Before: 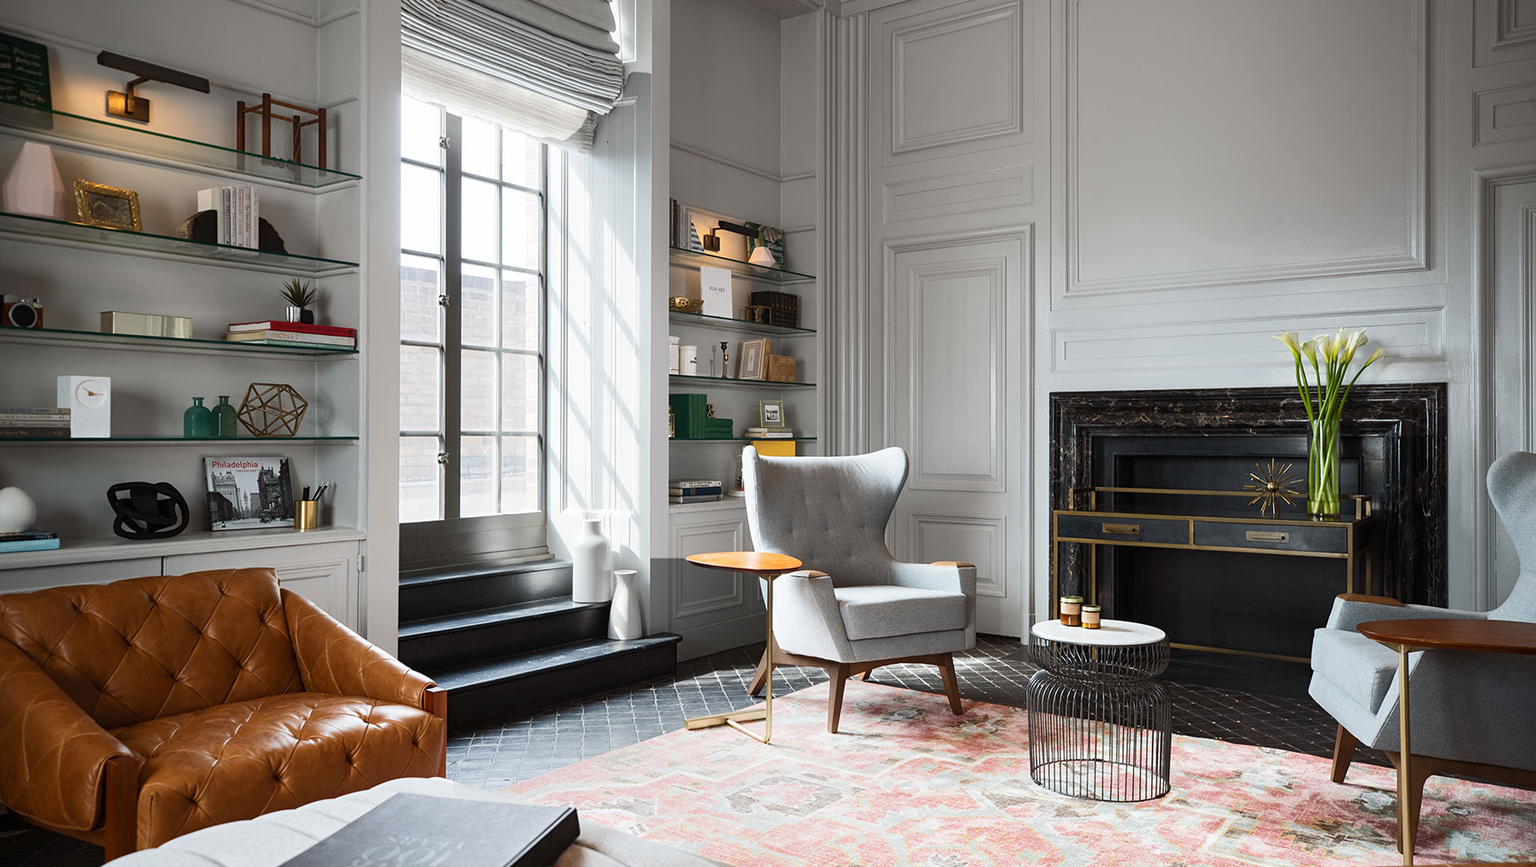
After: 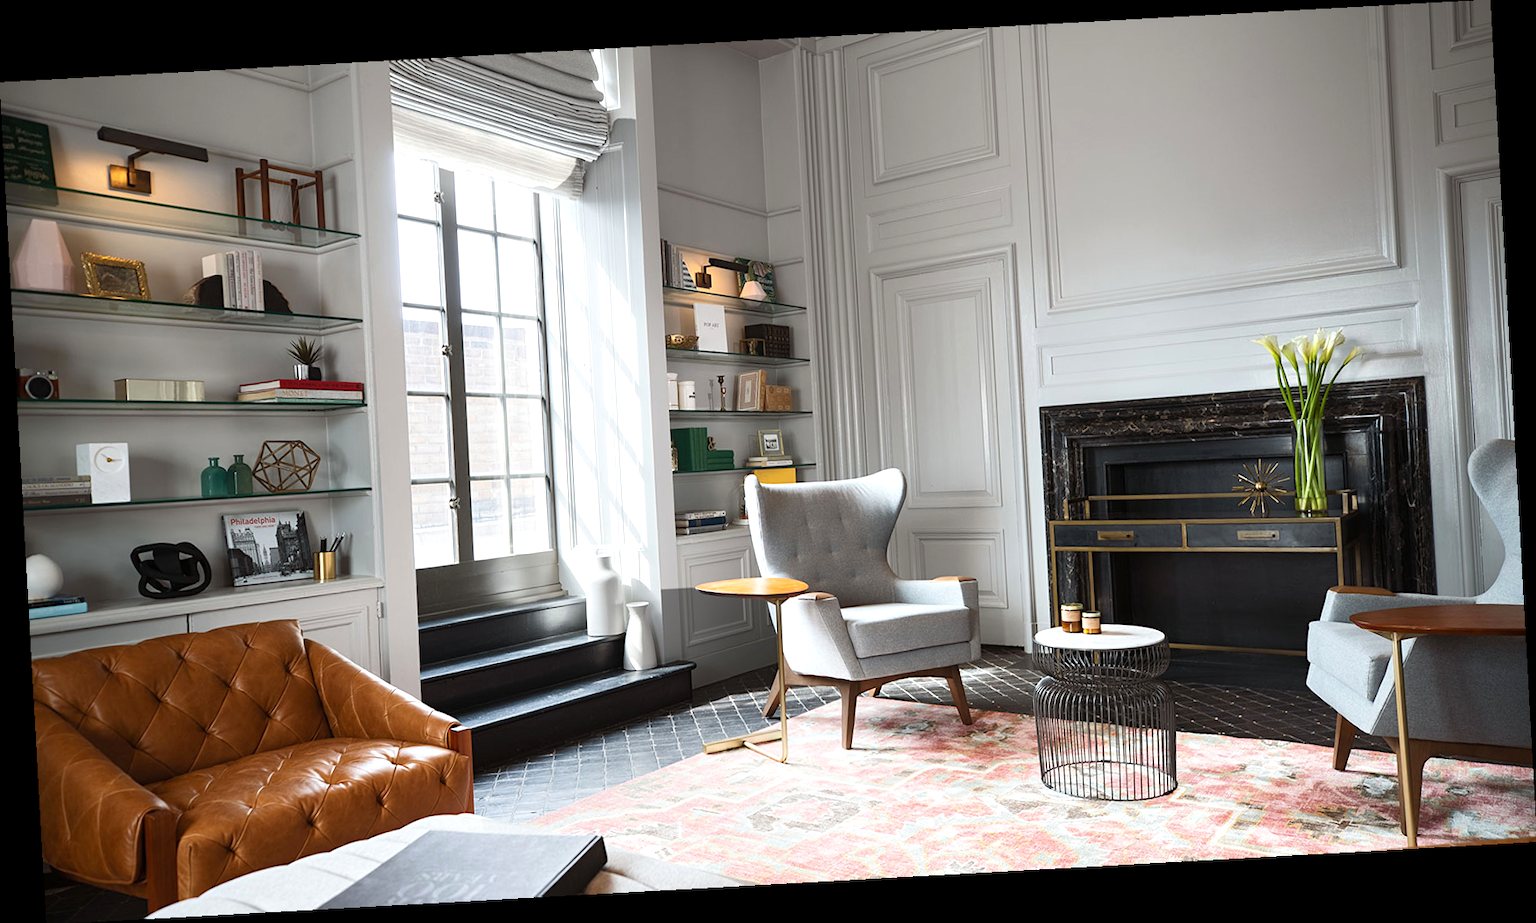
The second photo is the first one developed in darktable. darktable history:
white balance: emerald 1
exposure: exposure 0.29 EV, compensate highlight preservation false
rotate and perspective: rotation -3.18°, automatic cropping off
